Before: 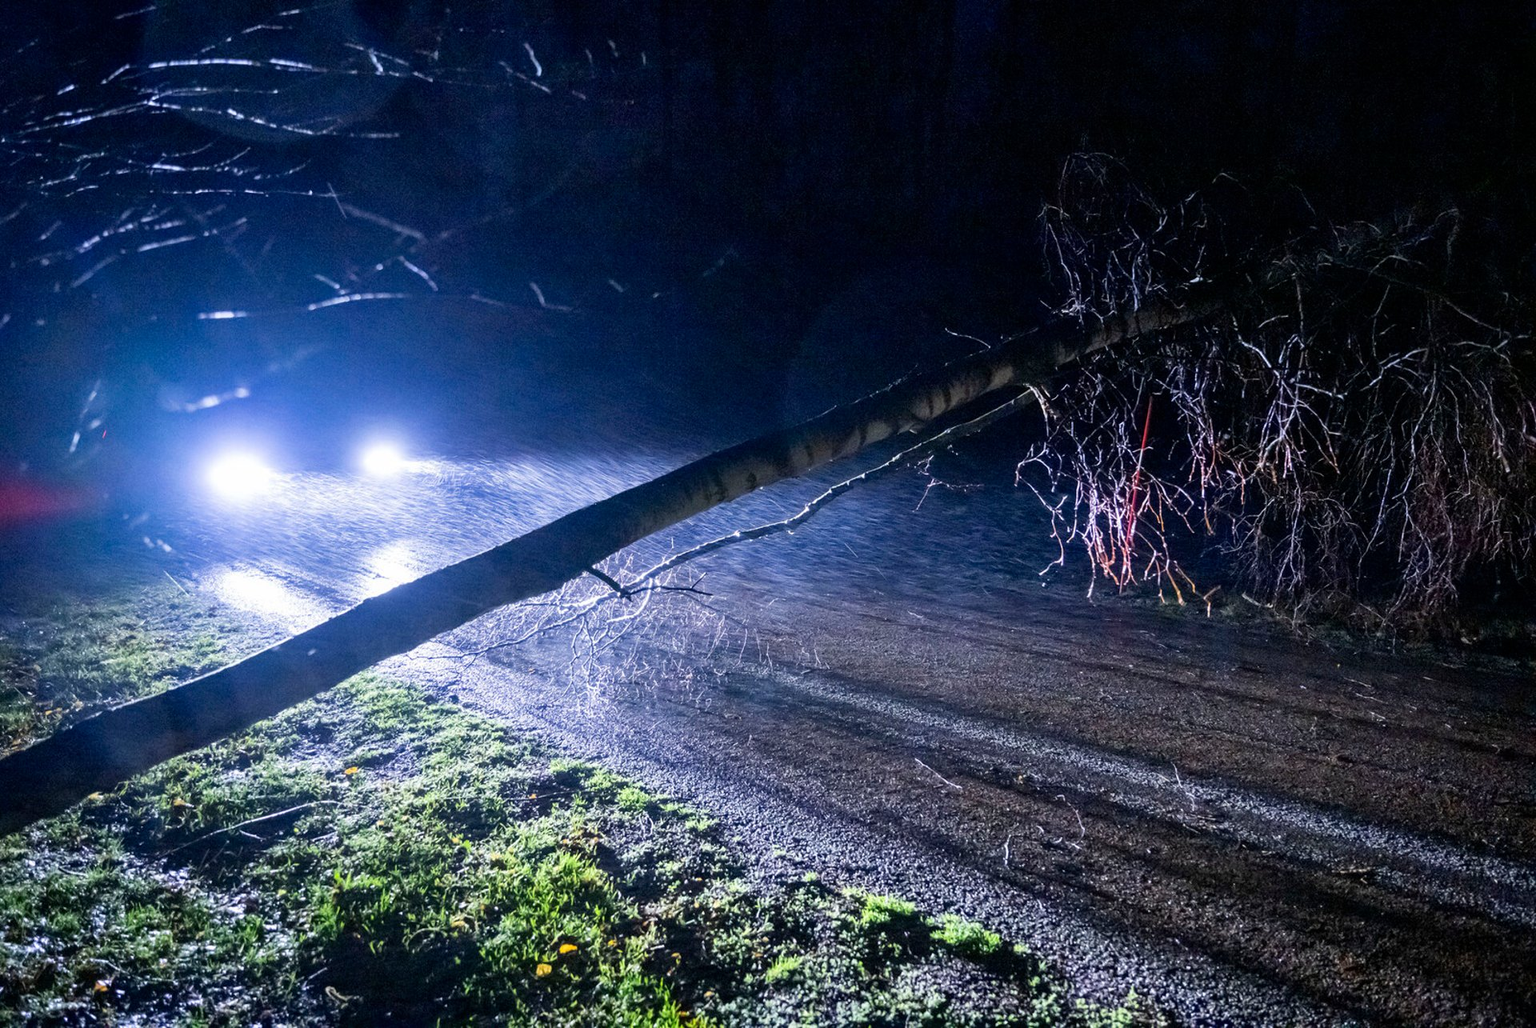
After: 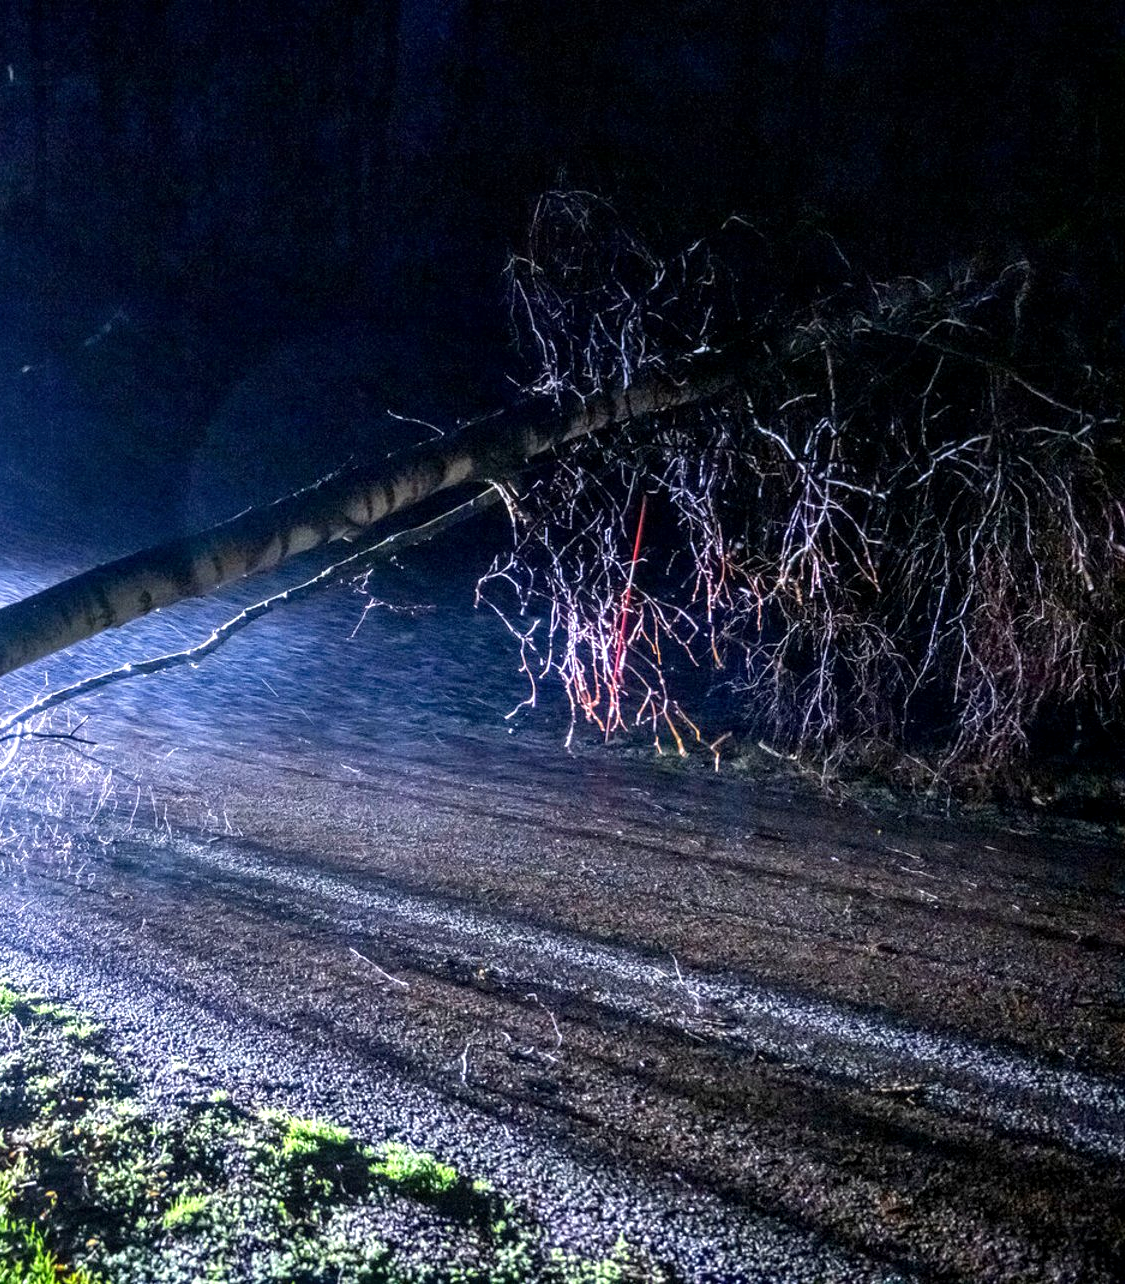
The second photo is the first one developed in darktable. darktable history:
color balance: contrast -0.5%
local contrast: on, module defaults
exposure: exposure 0.6 EV, compensate highlight preservation false
crop: left 41.402%
